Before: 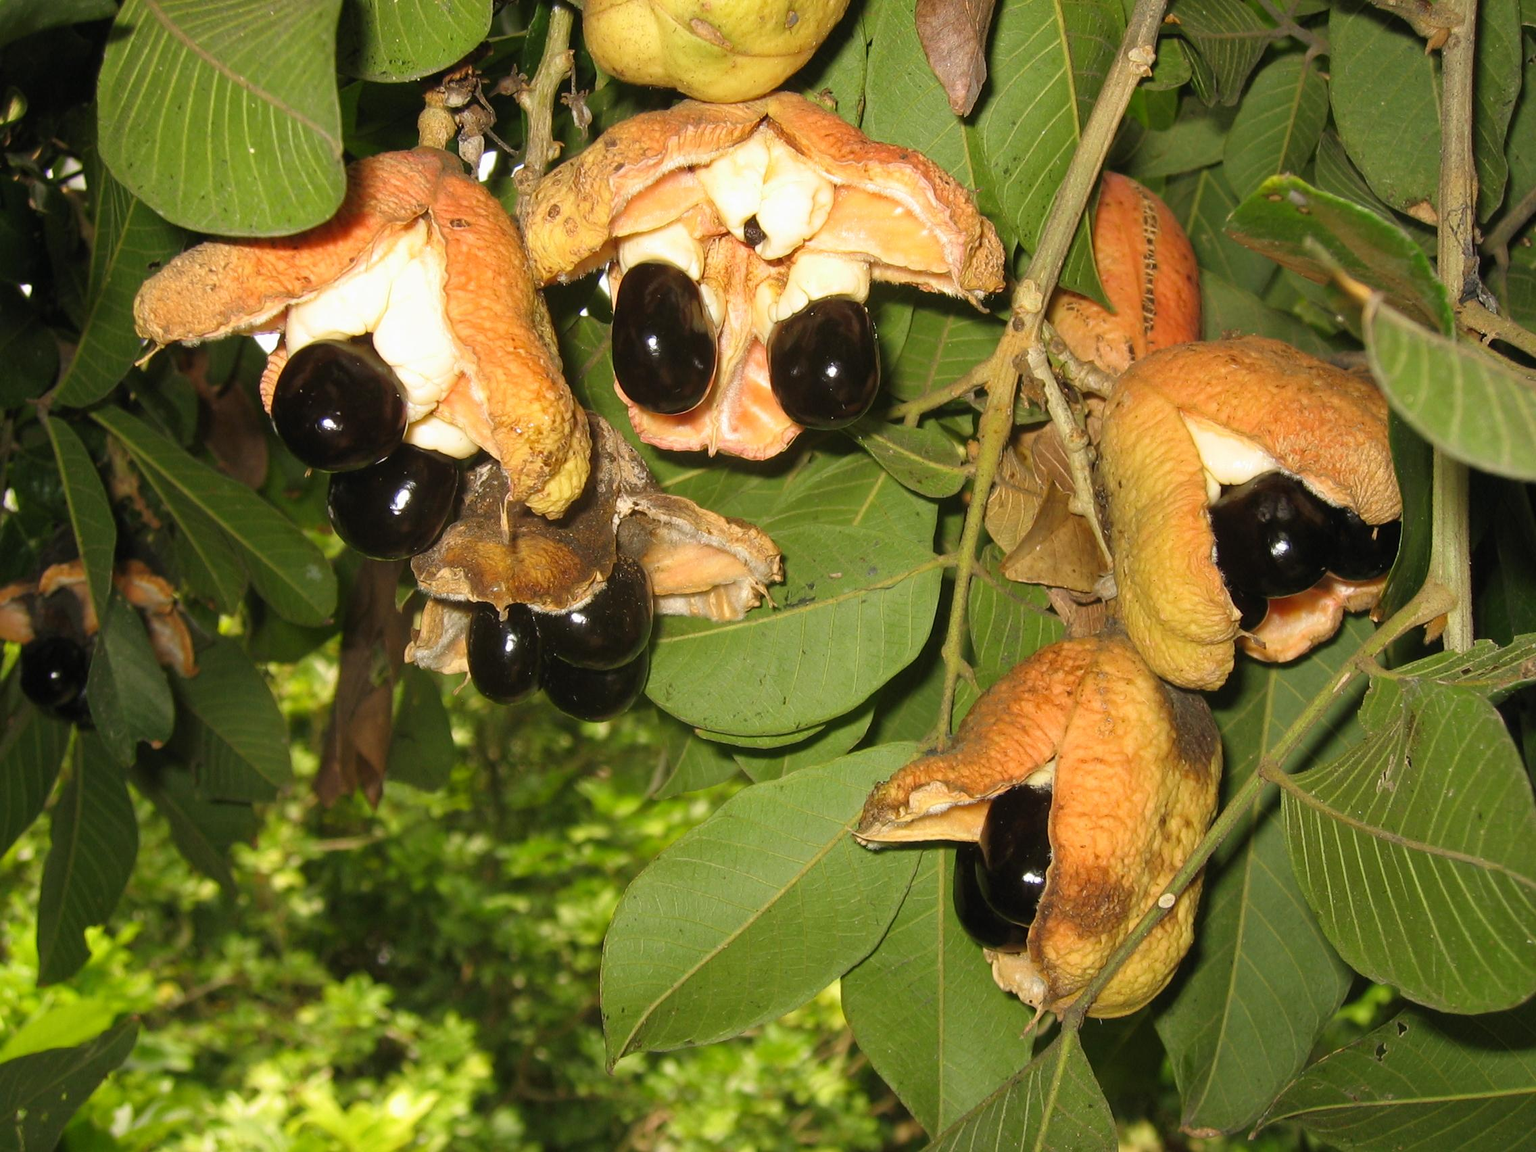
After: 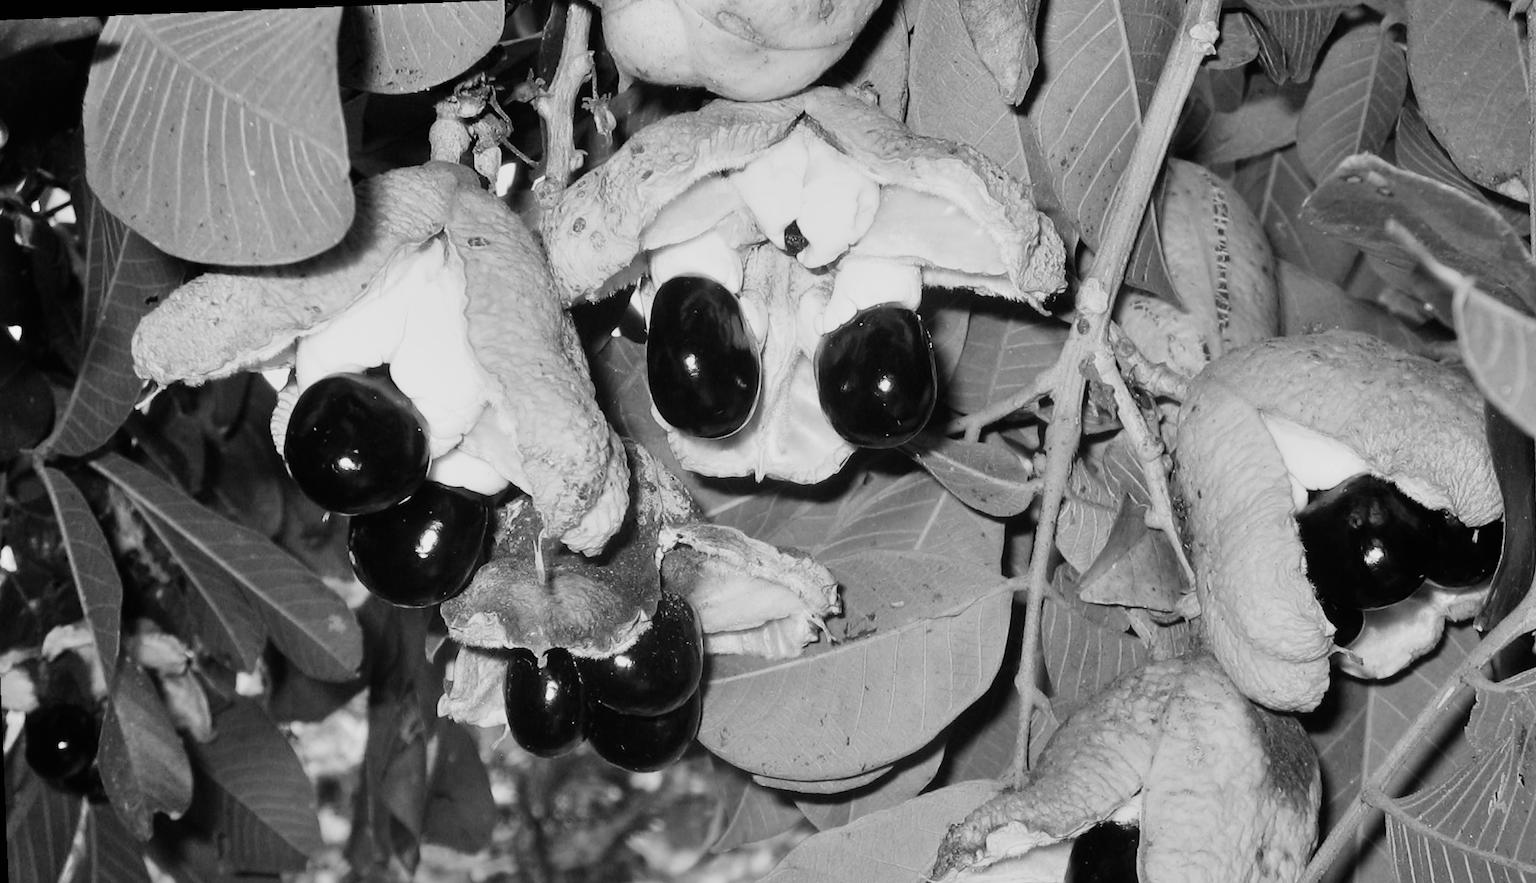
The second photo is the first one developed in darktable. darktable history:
contrast brightness saturation: saturation 0.13
exposure: exposure 0.507 EV, compensate highlight preservation false
crop: left 1.509%, top 3.452%, right 7.696%, bottom 28.452%
color balance rgb: perceptual saturation grading › global saturation 20%, perceptual saturation grading › highlights -25%, perceptual saturation grading › shadows 50%
monochrome: on, module defaults
shadows and highlights: soften with gaussian
rotate and perspective: rotation -2.29°, automatic cropping off
sigmoid: skew -0.2, preserve hue 0%, red attenuation 0.1, red rotation 0.035, green attenuation 0.1, green rotation -0.017, blue attenuation 0.15, blue rotation -0.052, base primaries Rec2020
